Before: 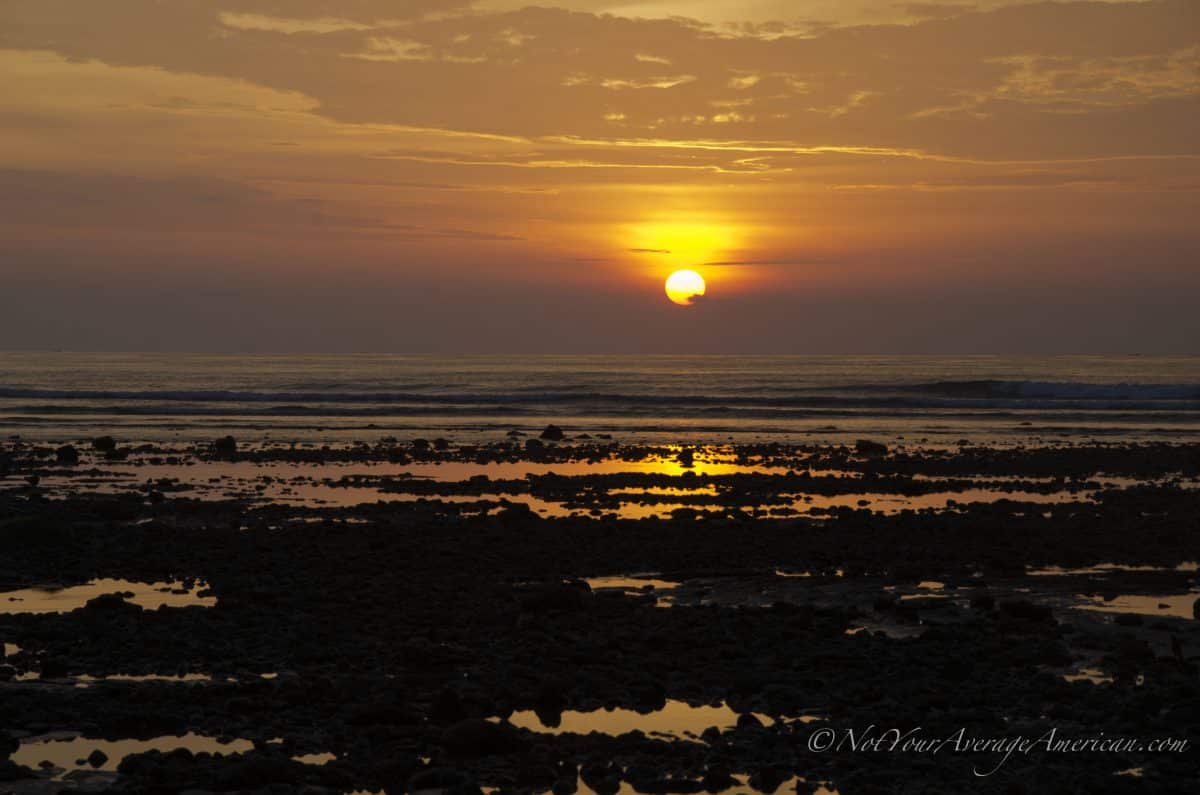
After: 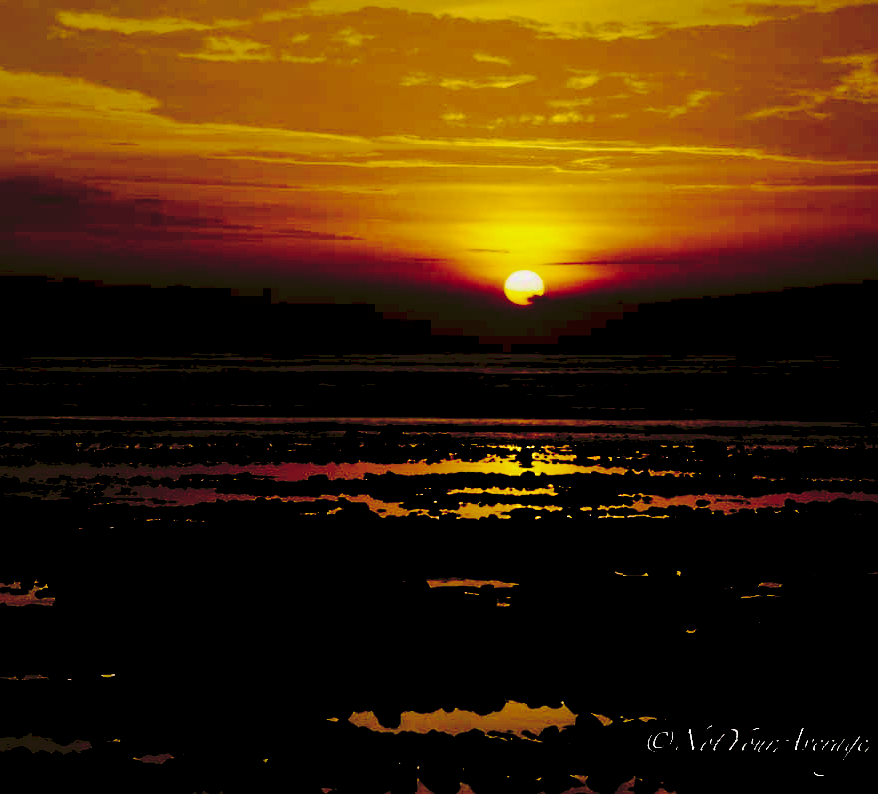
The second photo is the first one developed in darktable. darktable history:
sharpen: radius 2.883, amount 0.868, threshold 47.523
exposure: black level correction 0.1, exposure -0.092 EV, compensate highlight preservation false
tone curve: curves: ch0 [(0, 0) (0.003, 0.089) (0.011, 0.089) (0.025, 0.088) (0.044, 0.089) (0.069, 0.094) (0.1, 0.108) (0.136, 0.119) (0.177, 0.147) (0.224, 0.204) (0.277, 0.28) (0.335, 0.389) (0.399, 0.486) (0.468, 0.588) (0.543, 0.647) (0.623, 0.705) (0.709, 0.759) (0.801, 0.815) (0.898, 0.873) (1, 1)], preserve colors none
crop: left 13.443%, right 13.31%
color correction: saturation 0.8
color balance rgb: perceptual saturation grading › global saturation 30%, global vibrance 20%
velvia: on, module defaults
